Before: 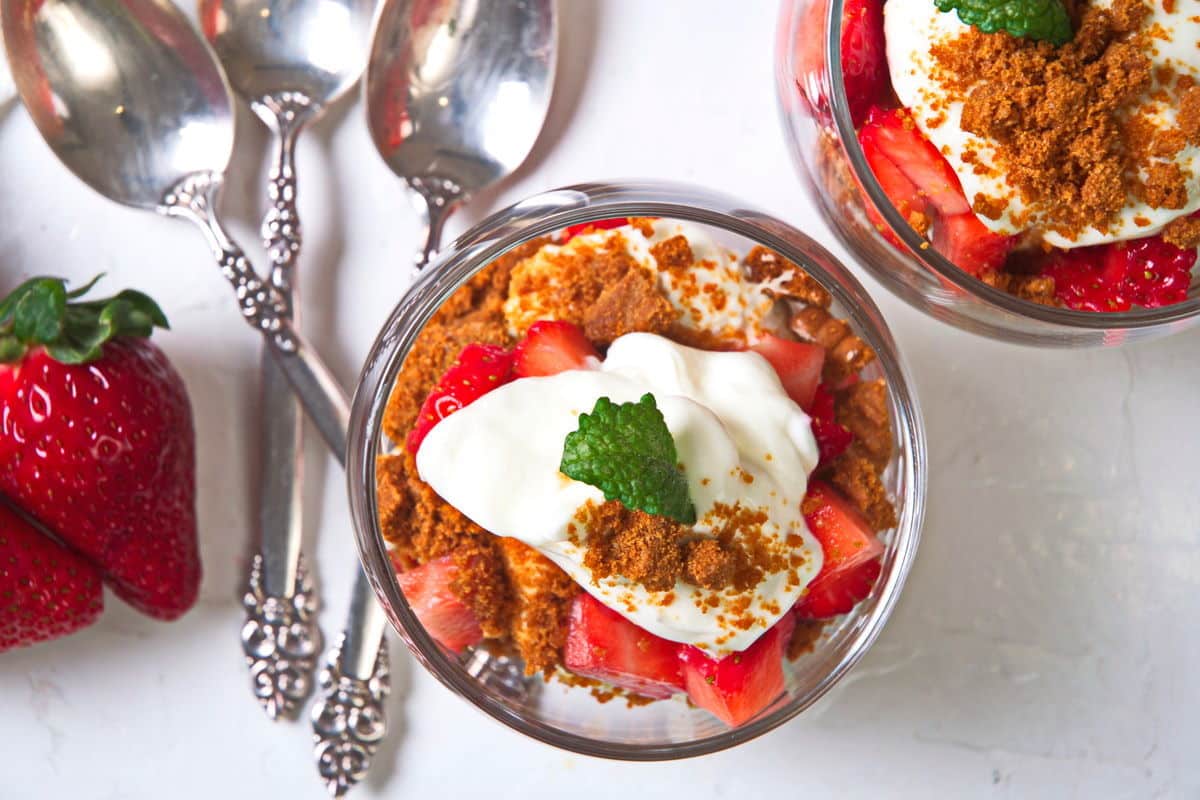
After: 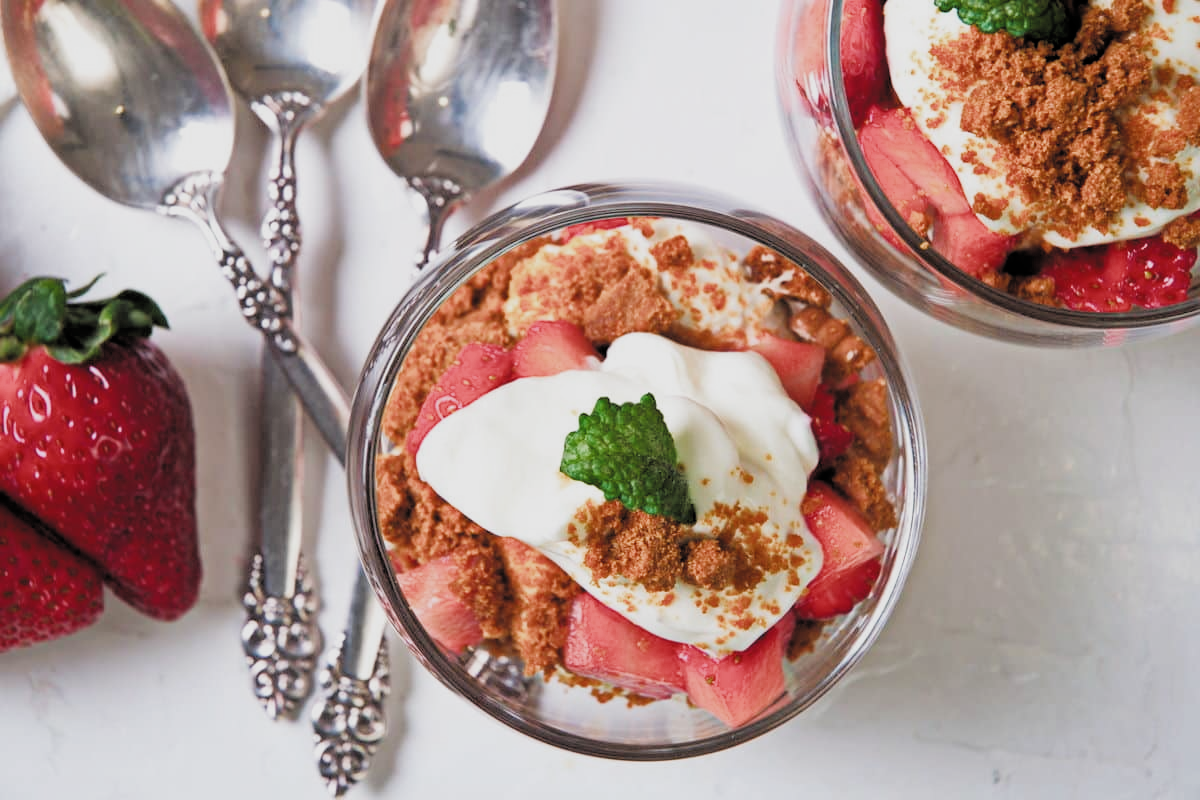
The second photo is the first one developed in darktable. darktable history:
filmic rgb: black relative exposure -3.81 EV, white relative exposure 3.48 EV, hardness 2.56, contrast 1.102, color science v4 (2020)
